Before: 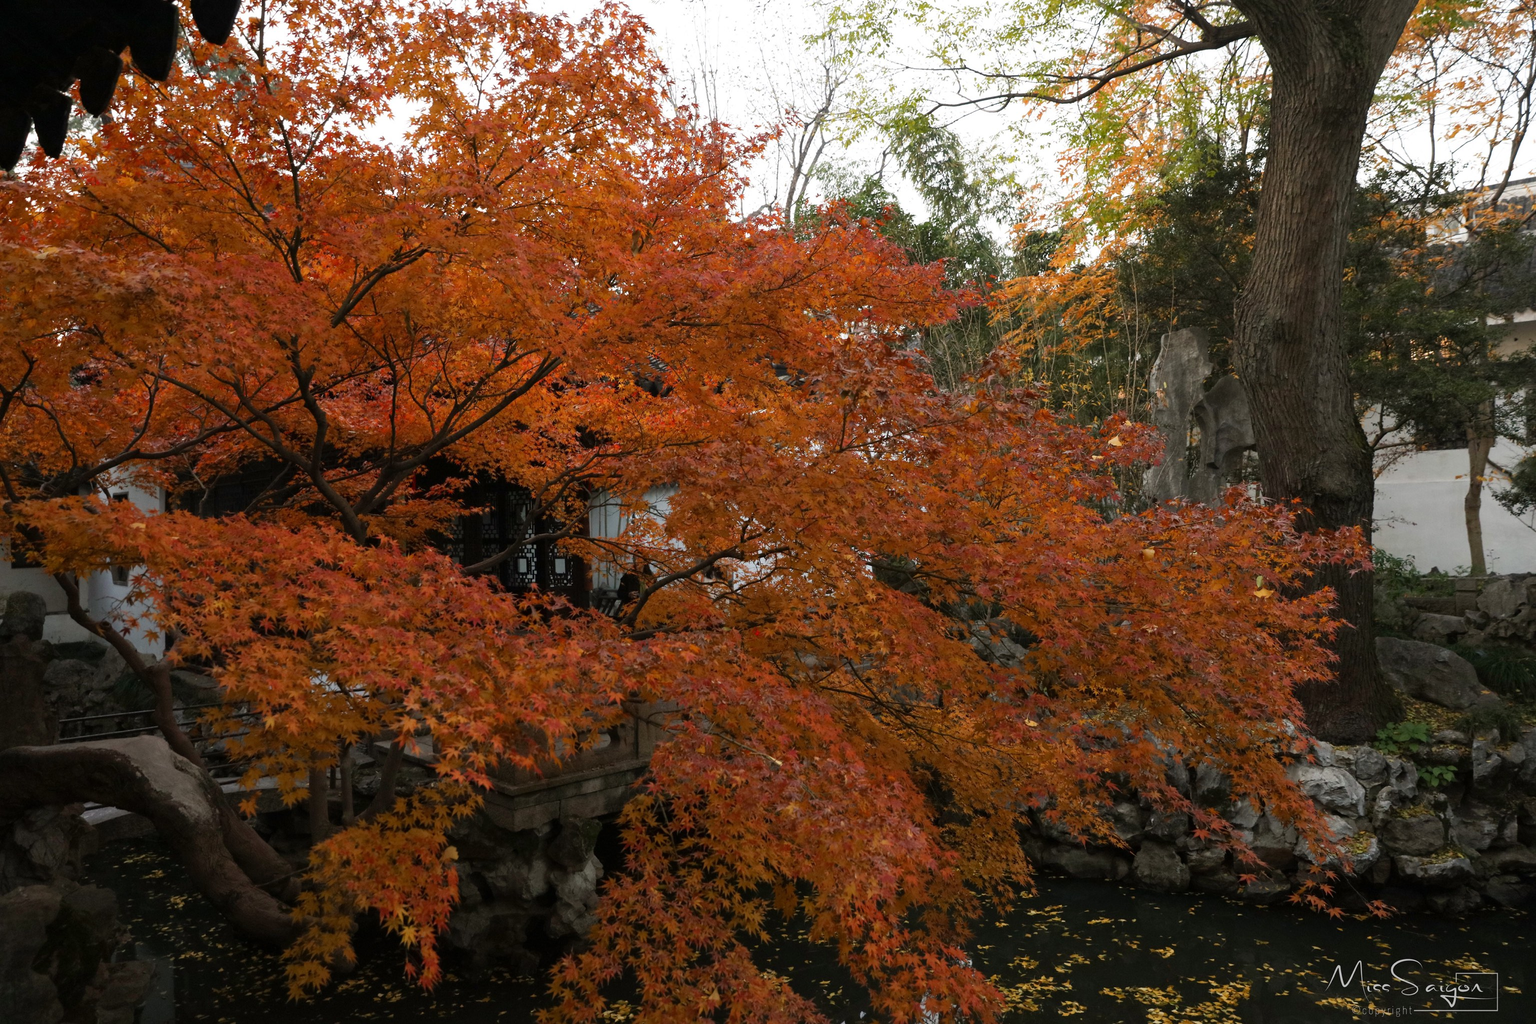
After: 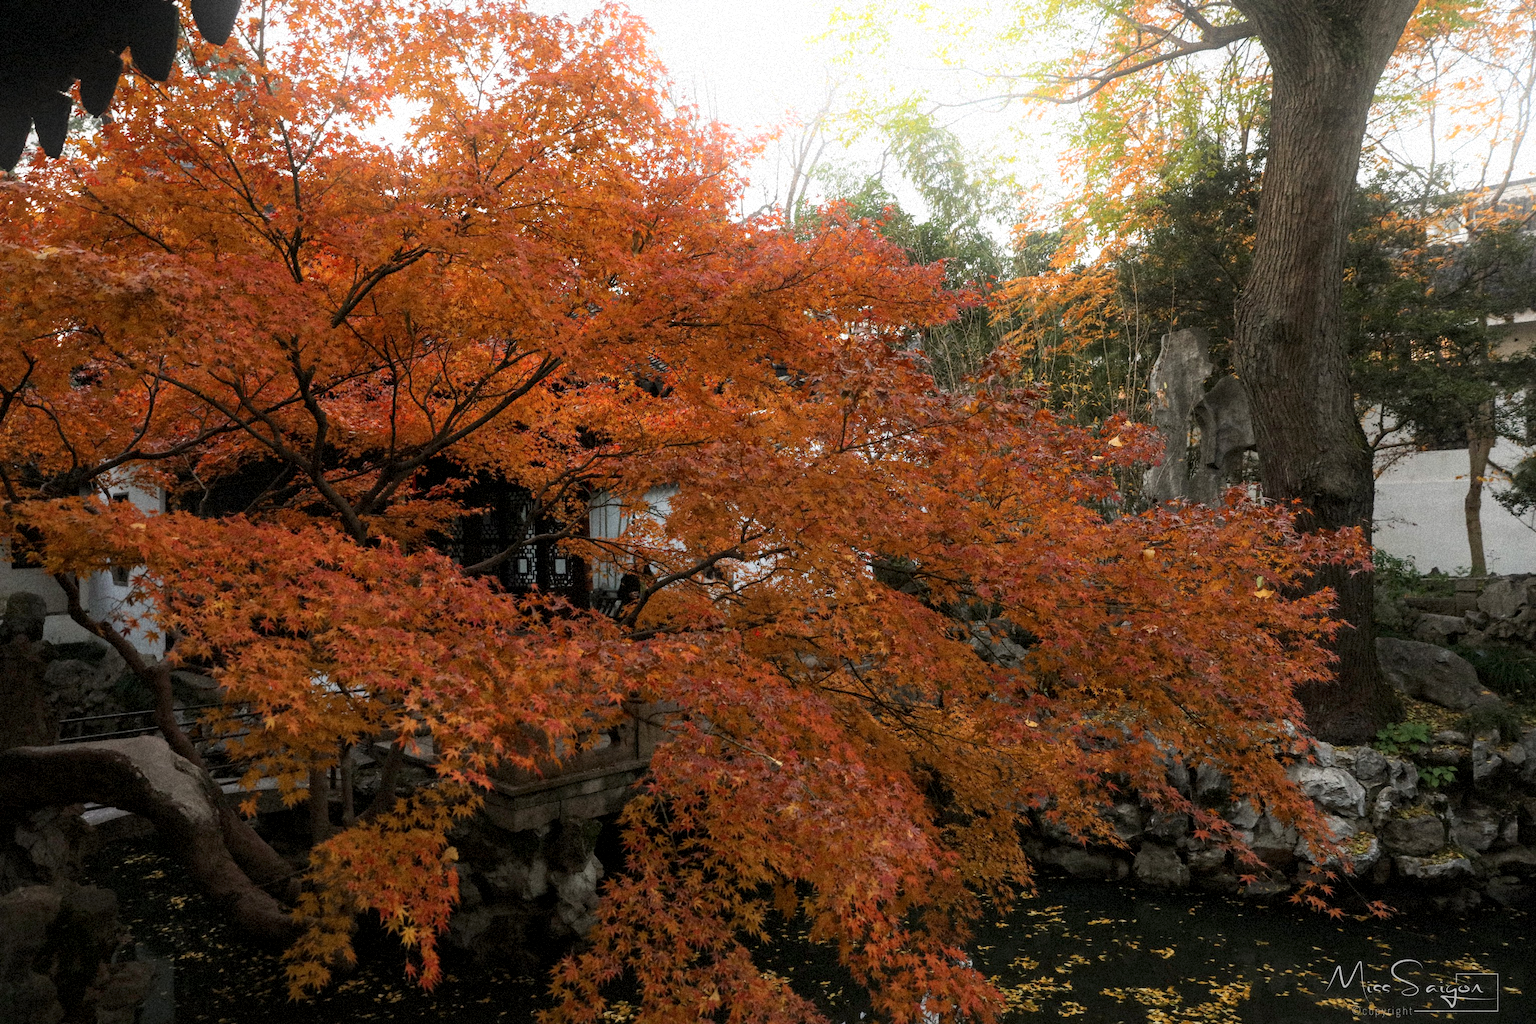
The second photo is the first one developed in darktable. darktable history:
local contrast: on, module defaults
grain: strength 35%, mid-tones bias 0%
bloom: on, module defaults
